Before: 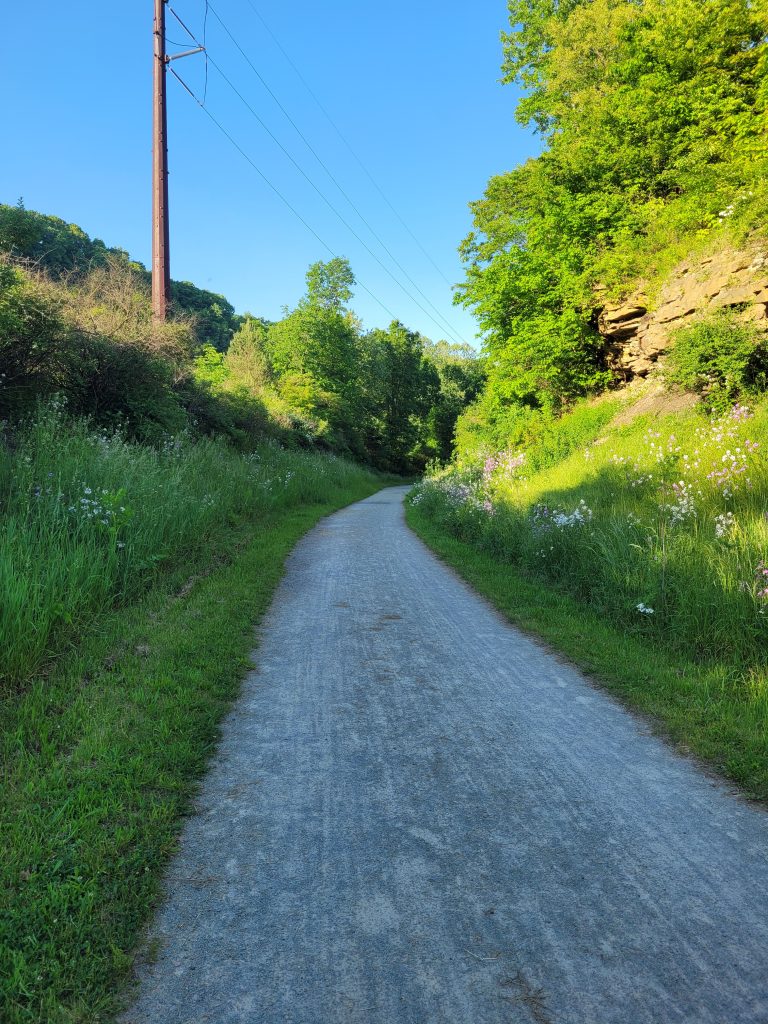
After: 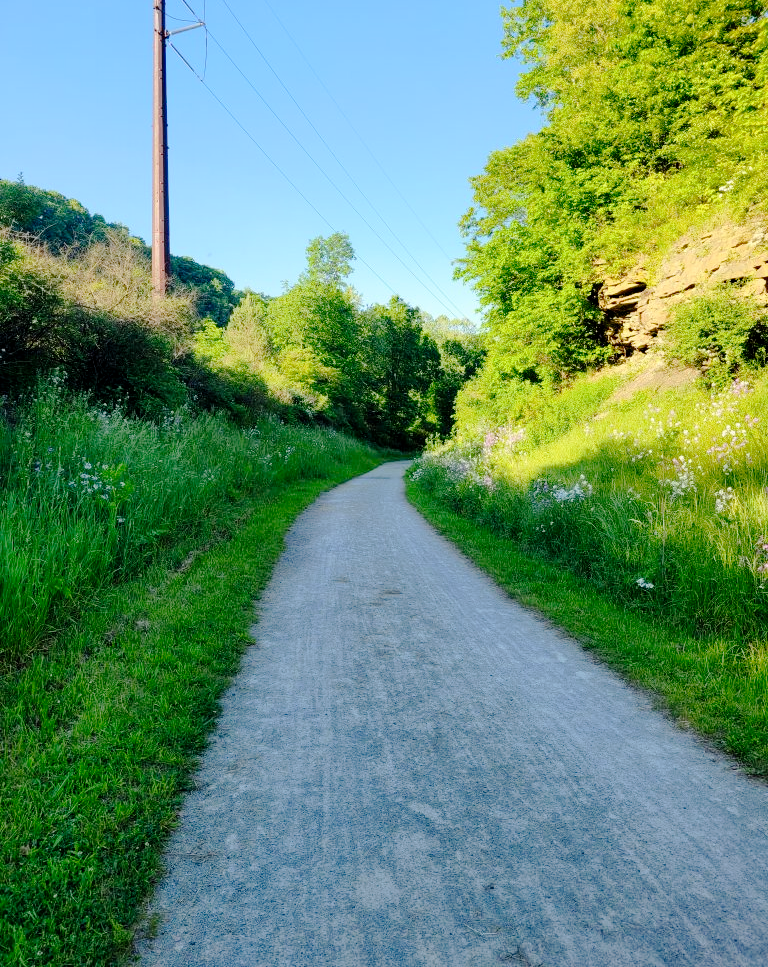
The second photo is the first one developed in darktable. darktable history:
tone curve: curves: ch0 [(0, 0) (0.003, 0.002) (0.011, 0.008) (0.025, 0.016) (0.044, 0.026) (0.069, 0.04) (0.1, 0.061) (0.136, 0.104) (0.177, 0.15) (0.224, 0.22) (0.277, 0.307) (0.335, 0.399) (0.399, 0.492) (0.468, 0.575) (0.543, 0.638) (0.623, 0.701) (0.709, 0.778) (0.801, 0.85) (0.898, 0.934) (1, 1)], preserve colors none
contrast equalizer: octaves 7, y [[0.6 ×6], [0.55 ×6], [0 ×6], [0 ×6], [0 ×6]], mix -0.3
exposure: black level correction 0.009, exposure 0.119 EV, compensate highlight preservation false
crop and rotate: top 2.479%, bottom 3.018%
